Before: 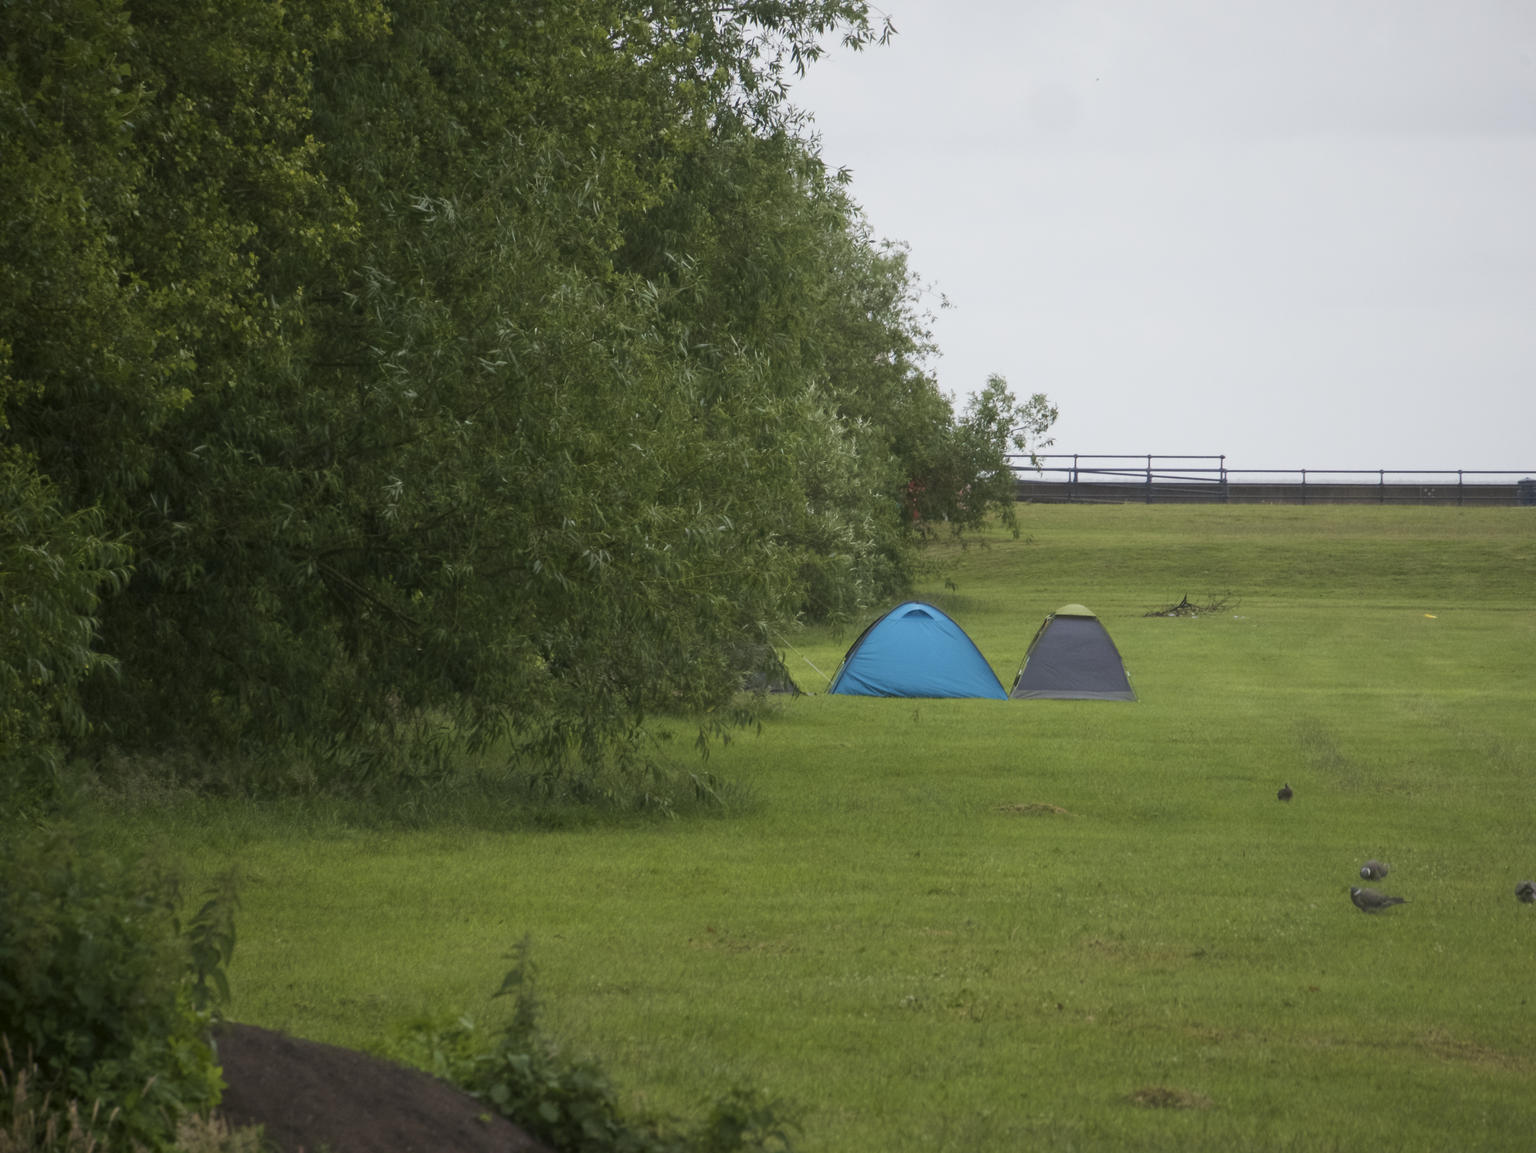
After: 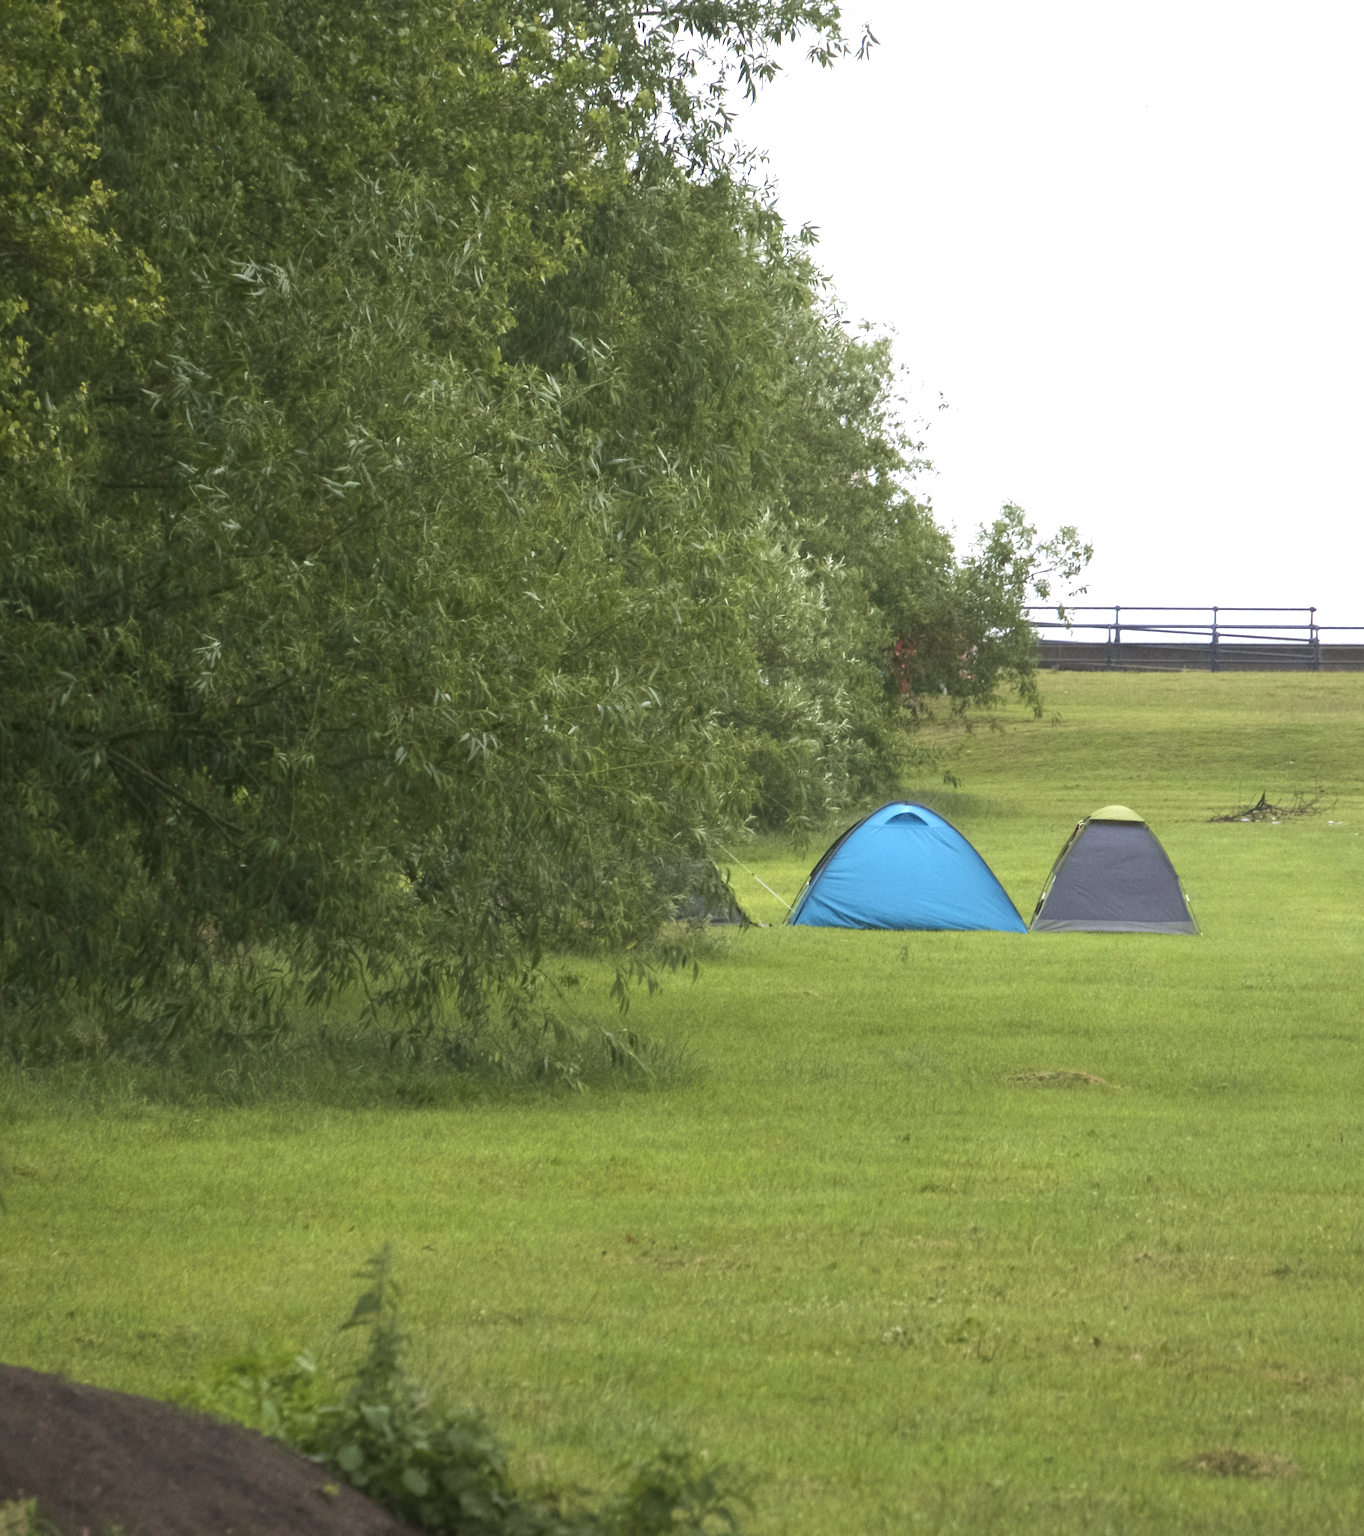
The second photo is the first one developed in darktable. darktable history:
exposure: black level correction 0.001, exposure 1.129 EV, compensate exposure bias true, compensate highlight preservation false
contrast brightness saturation: contrast -0.08, brightness -0.04, saturation -0.11
crop and rotate: left 15.446%, right 17.836%
haze removal: compatibility mode true, adaptive false
